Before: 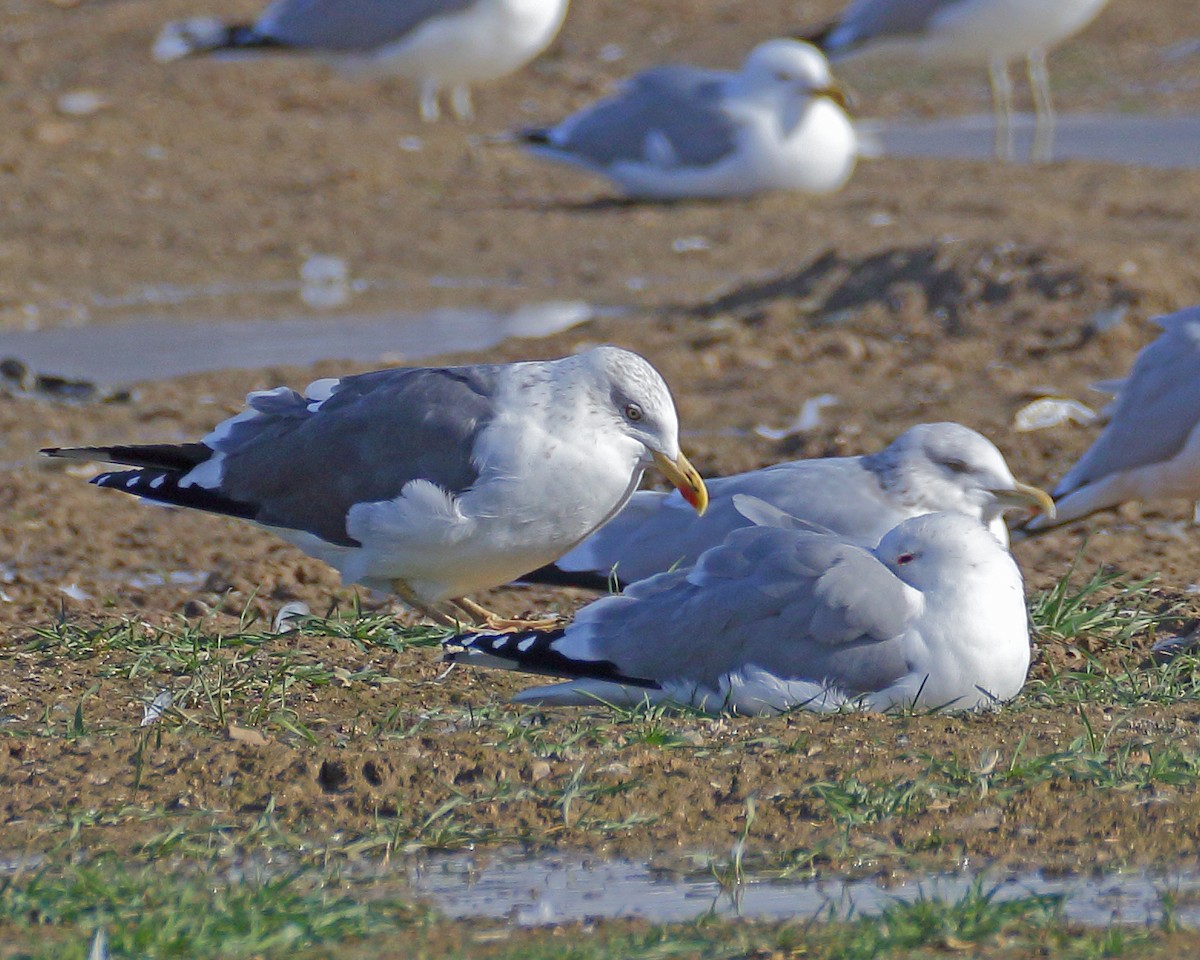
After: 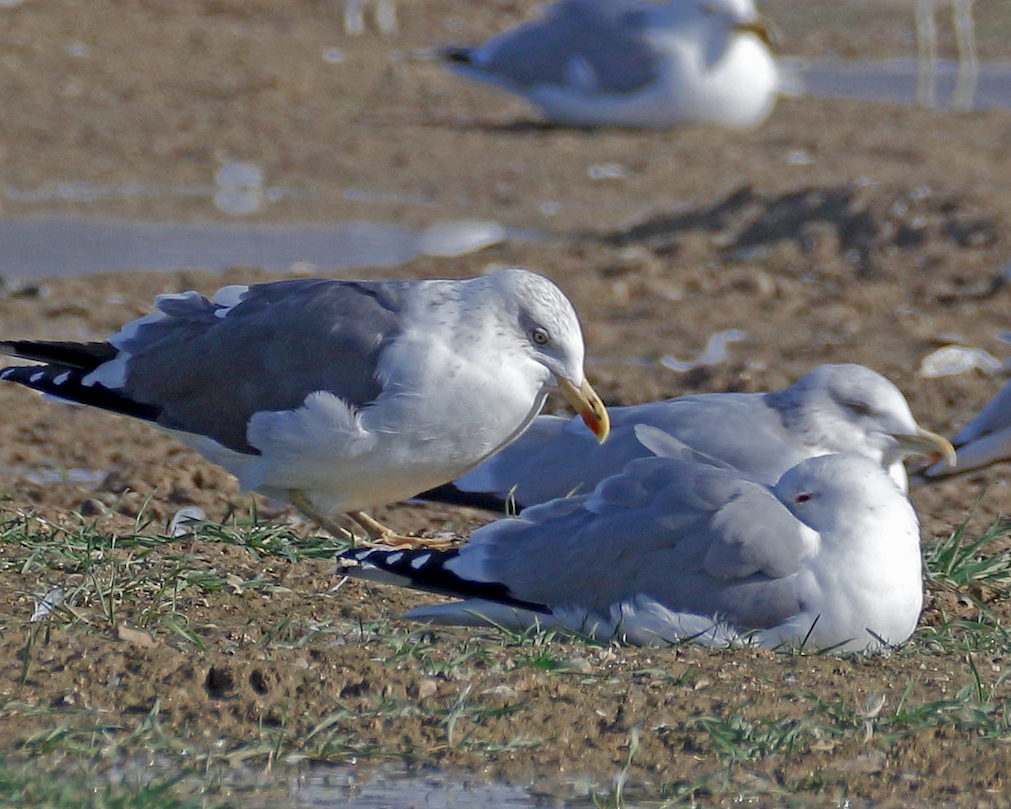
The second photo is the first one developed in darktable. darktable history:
color zones: curves: ch0 [(0, 0.5) (0.125, 0.4) (0.25, 0.5) (0.375, 0.4) (0.5, 0.4) (0.625, 0.35) (0.75, 0.35) (0.875, 0.5)]; ch1 [(0, 0.35) (0.125, 0.45) (0.25, 0.35) (0.375, 0.35) (0.5, 0.35) (0.625, 0.35) (0.75, 0.45) (0.875, 0.35)]; ch2 [(0, 0.6) (0.125, 0.5) (0.25, 0.5) (0.375, 0.6) (0.5, 0.6) (0.625, 0.5) (0.75, 0.5) (0.875, 0.5)]
exposure: black level correction 0.007, compensate highlight preservation false
crop and rotate: angle -3.27°, left 5.211%, top 5.211%, right 4.607%, bottom 4.607%
